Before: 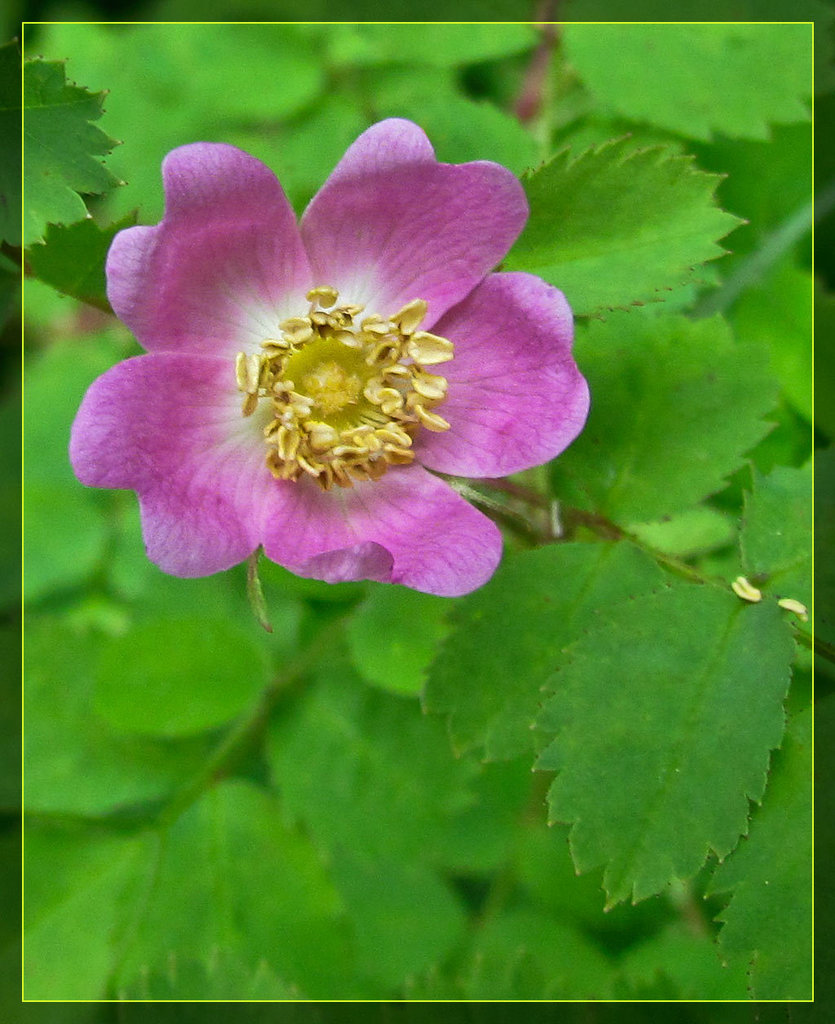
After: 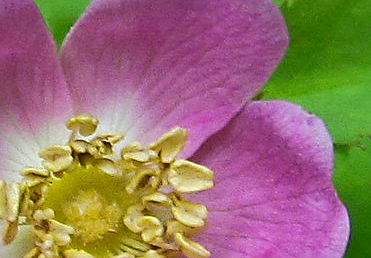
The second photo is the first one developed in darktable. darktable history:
exposure: black level correction 0.001, exposure -0.197 EV, compensate highlight preservation false
crop: left 28.816%, top 16.806%, right 26.647%, bottom 57.949%
sharpen: on, module defaults
